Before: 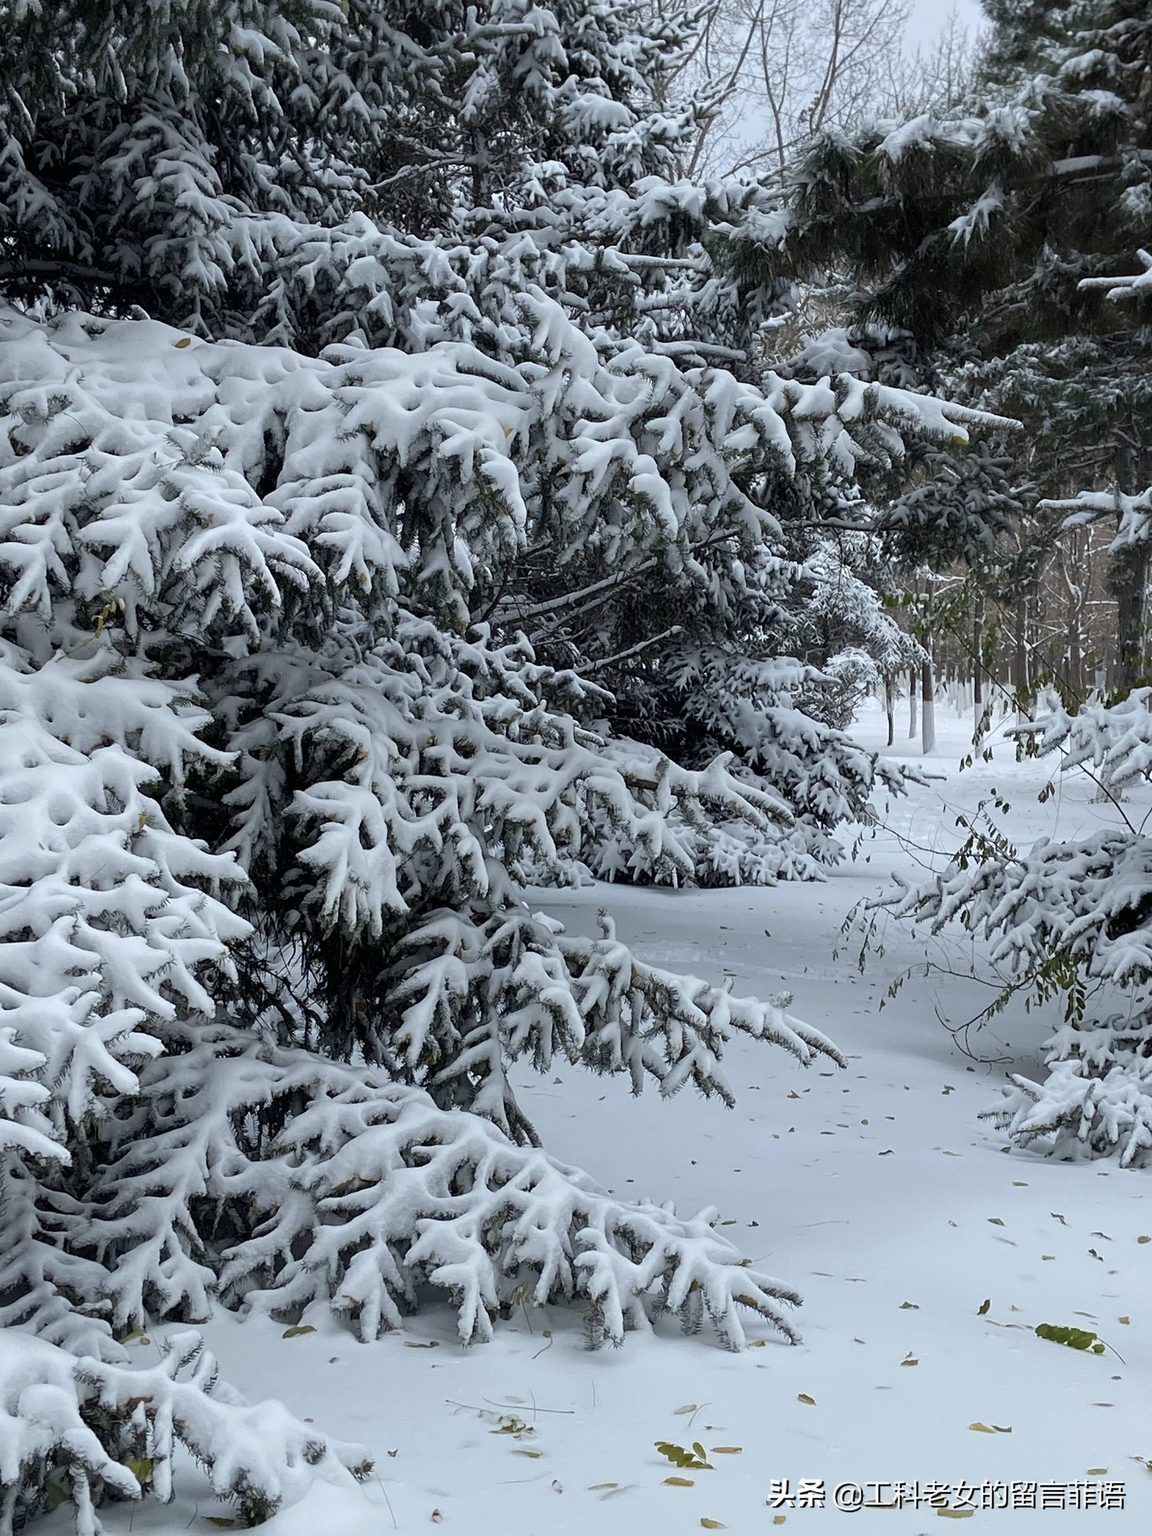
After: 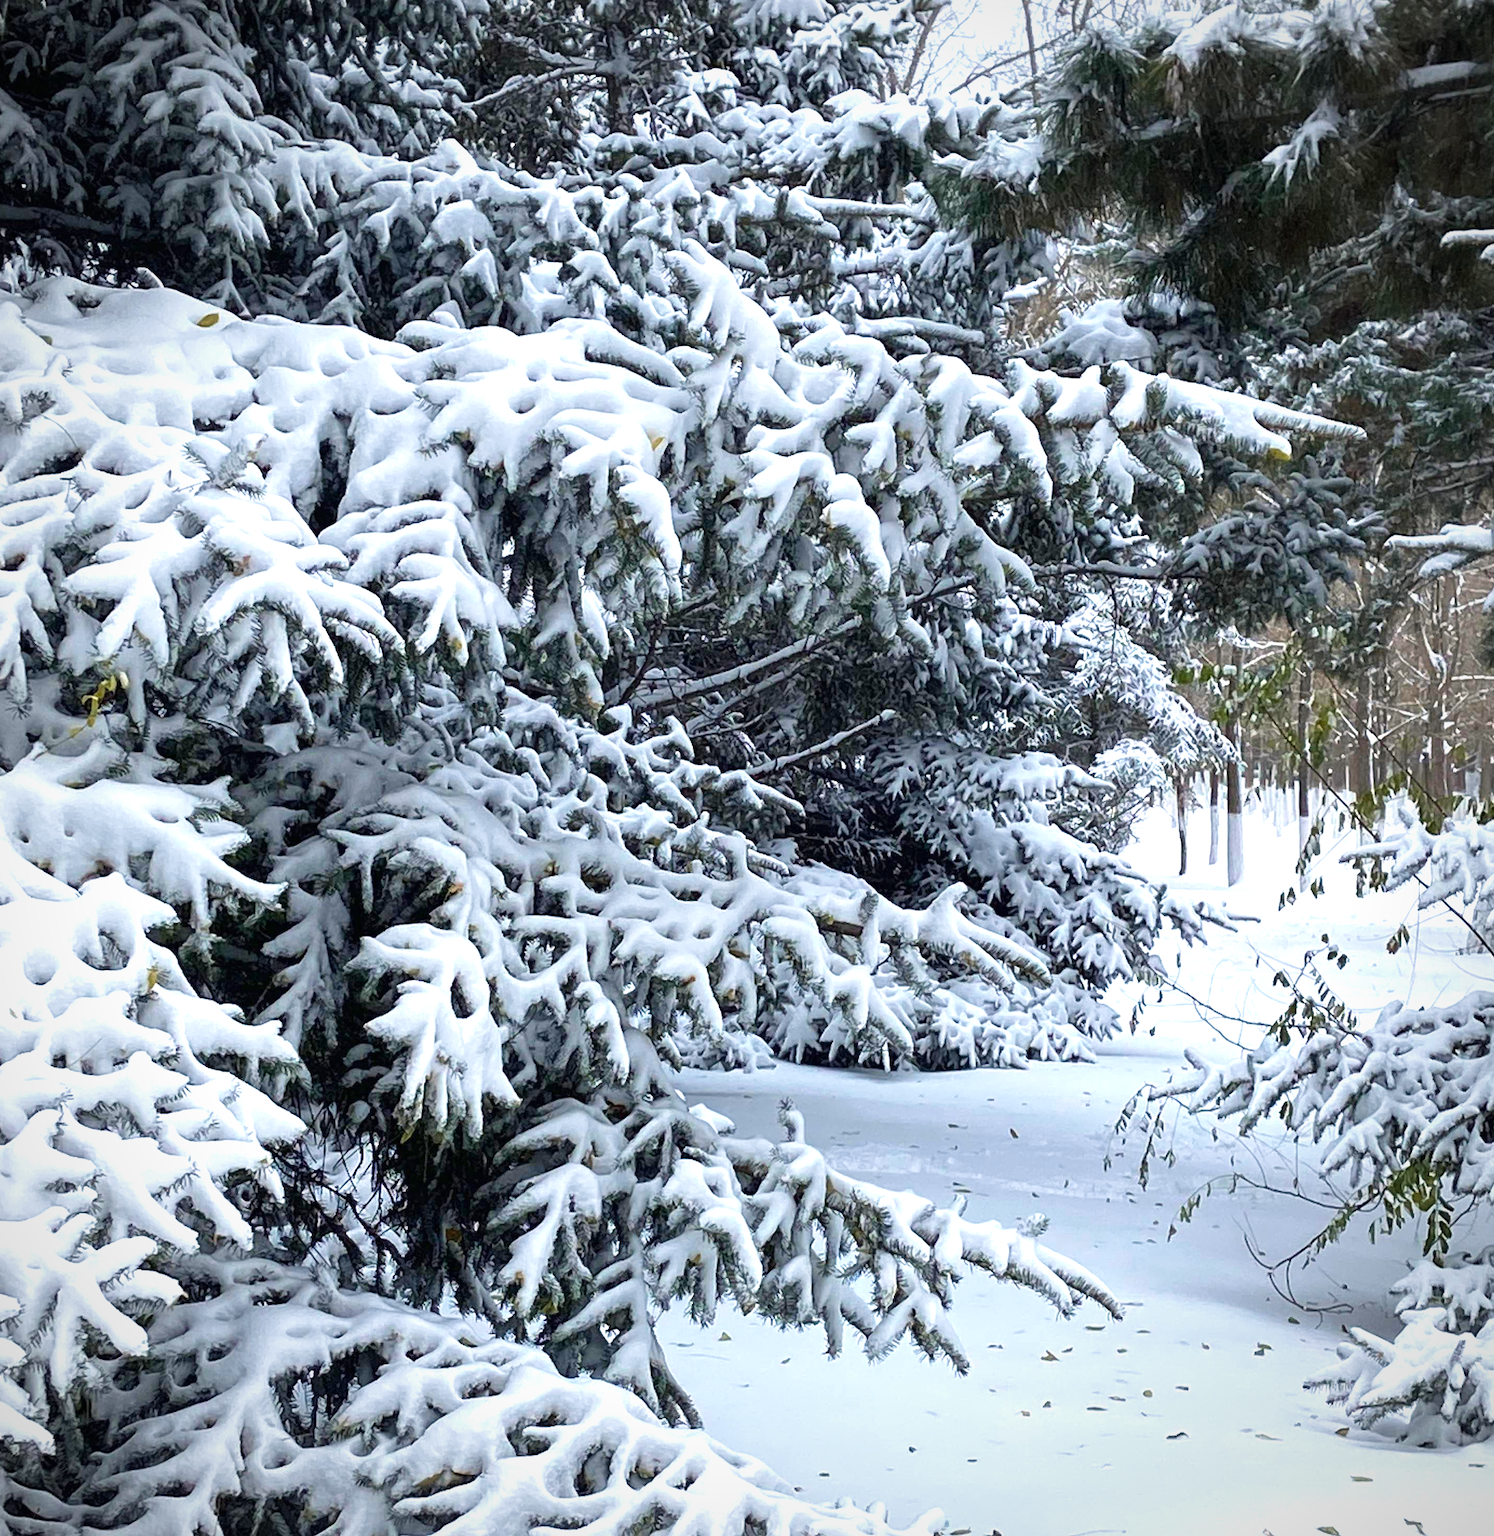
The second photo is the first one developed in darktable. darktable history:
exposure: black level correction 0, exposure 0.897 EV, compensate exposure bias true, compensate highlight preservation false
vignetting: fall-off radius 60.84%, brightness -0.419, saturation -0.297
crop: left 2.795%, top 7.234%, right 3.061%, bottom 20.182%
velvia: on, module defaults
color balance rgb: power › hue 61.71°, highlights gain › luminance 0.477%, highlights gain › chroma 0.46%, highlights gain › hue 41.5°, perceptual saturation grading › global saturation 19.546%, global vibrance 19.616%
